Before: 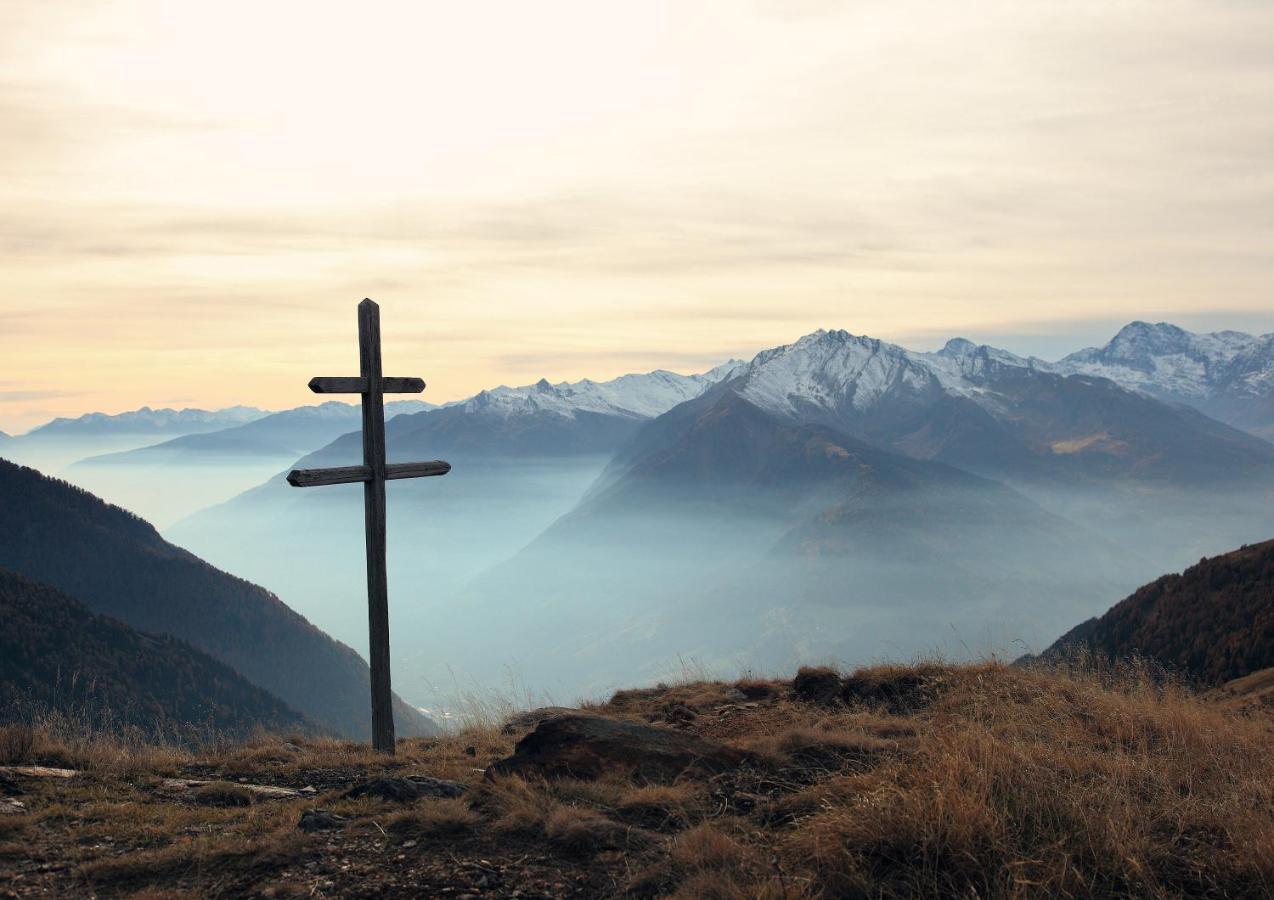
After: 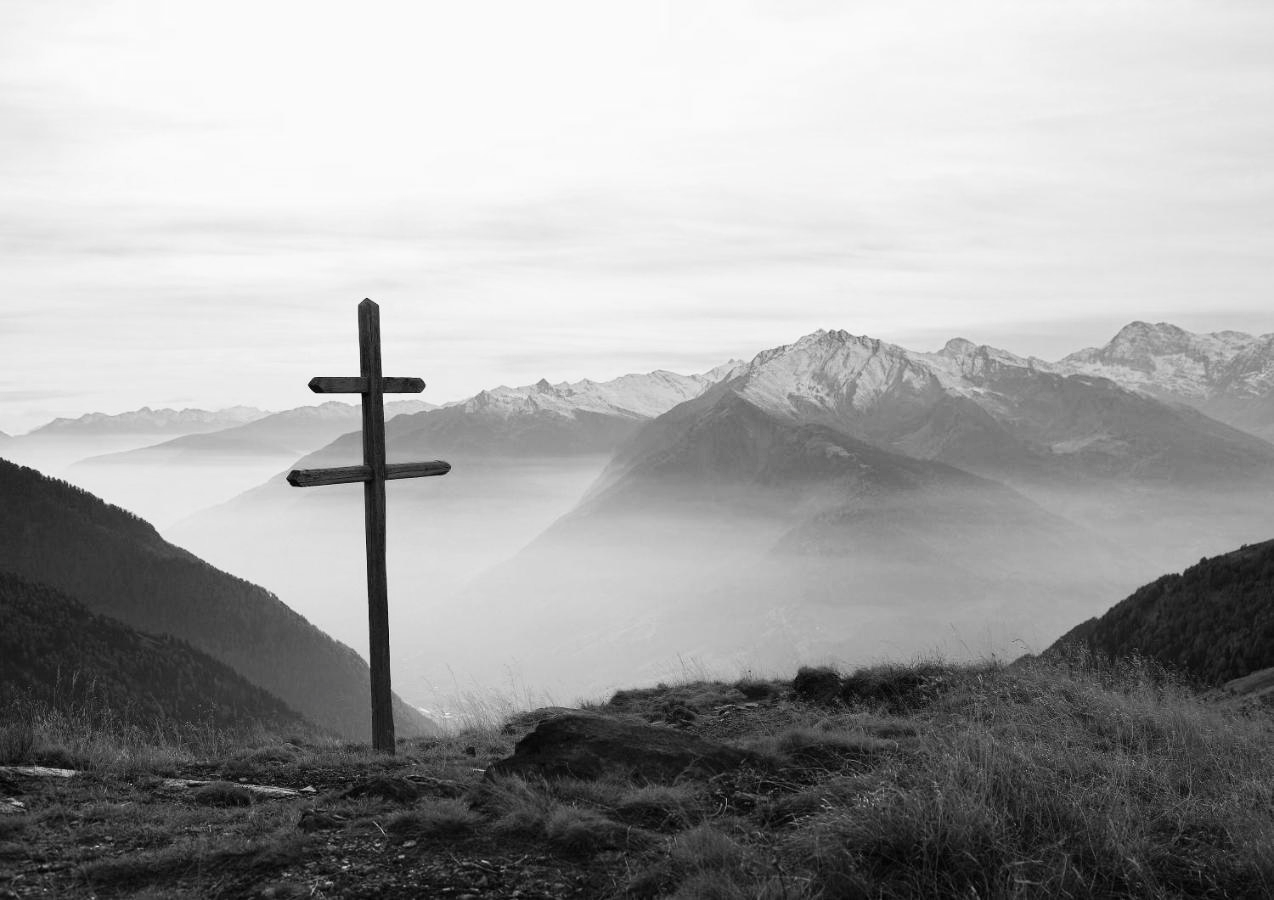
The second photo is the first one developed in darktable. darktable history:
tone curve: curves: ch0 [(0, 0) (0.003, 0.003) (0.011, 0.011) (0.025, 0.024) (0.044, 0.043) (0.069, 0.067) (0.1, 0.096) (0.136, 0.131) (0.177, 0.171) (0.224, 0.216) (0.277, 0.266) (0.335, 0.322) (0.399, 0.384) (0.468, 0.45) (0.543, 0.547) (0.623, 0.626) (0.709, 0.712) (0.801, 0.802) (0.898, 0.898) (1, 1)], preserve colors none
color look up table: target L [96.19, 87.05, 76.62, 90.59, 84.2, 88.83, 82.05, 83.48, 51.62, 63.98, 67.75, 55.15, 56.71, 37.41, 26.21, 16.59, 200, 100, 80.97, 79.52, 73.68, 74.42, 67.37, 53.58, 37.41, 27.09, 3.023, 93.05, 89.18, 84.2, 65.5, 78.8, 73.32, 85.99, 74.42, 88.12, 76.25, 42.78, 57.87, 44.82, 39.07, 13.71, 94.8, 93.05, 82.41, 83.48, 59.41, 59.41, 8.248], target a [0 ×42, 0.001, 0 ×6], target b [0 ×49], num patches 49
